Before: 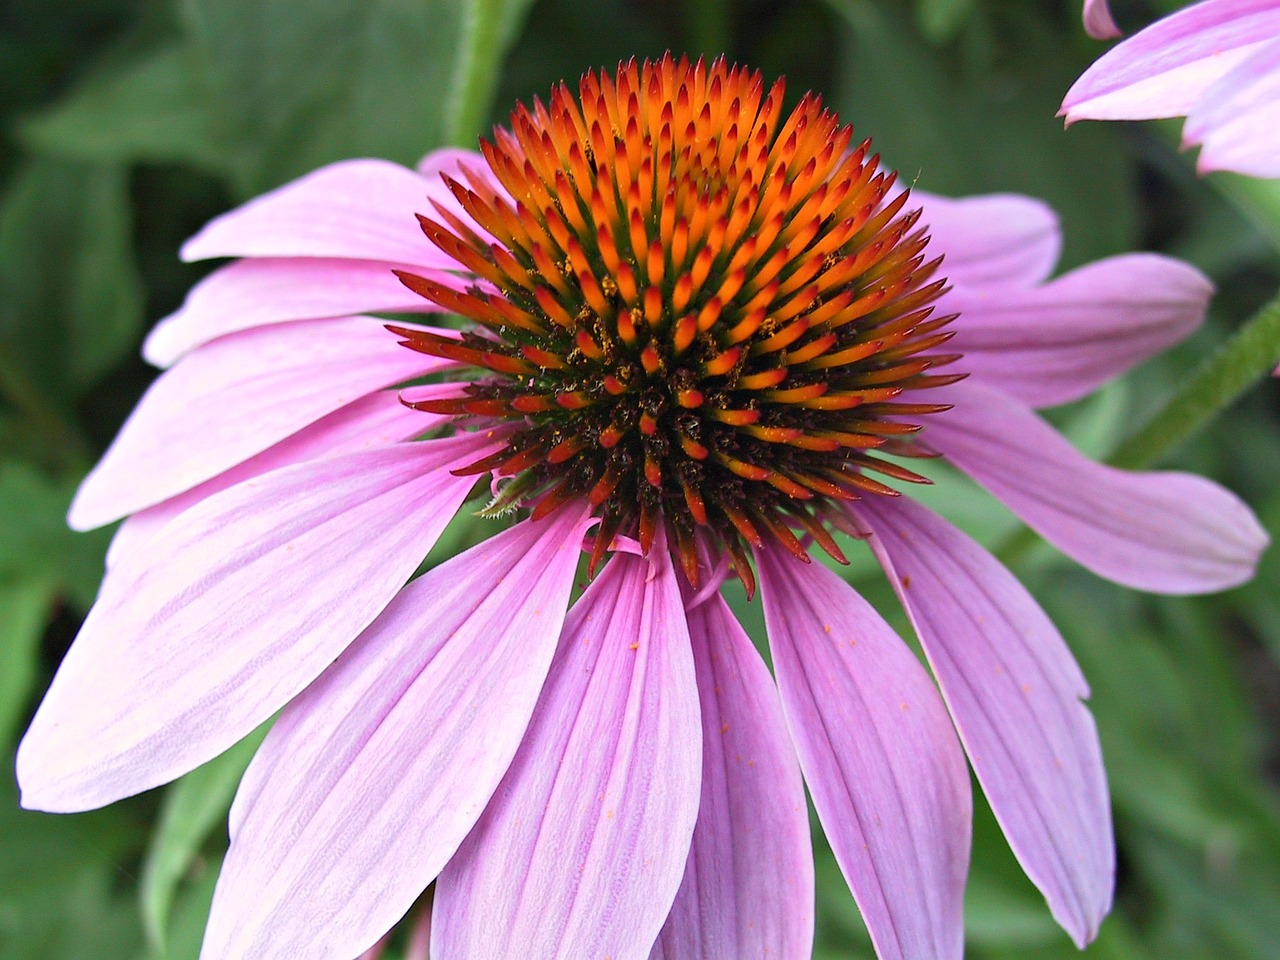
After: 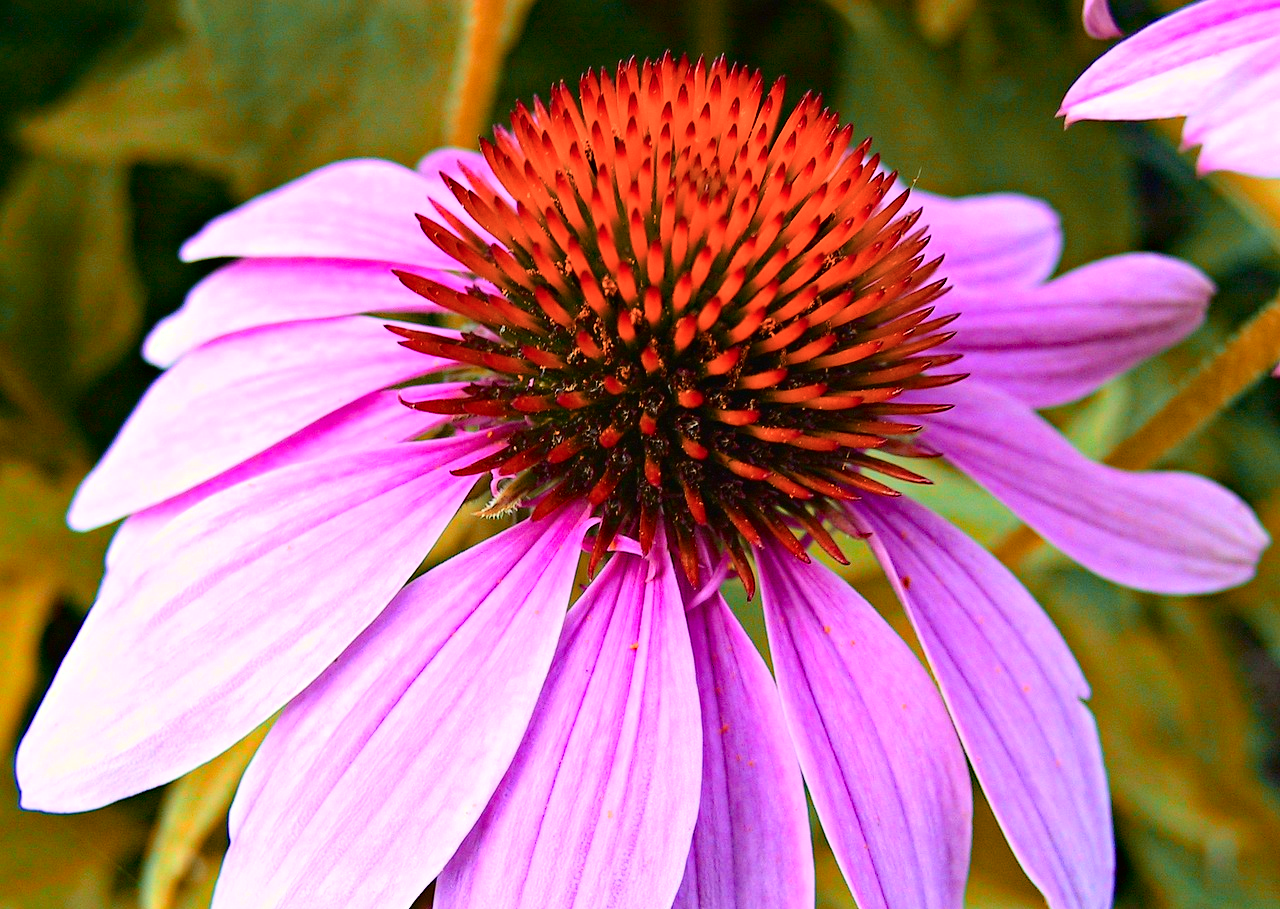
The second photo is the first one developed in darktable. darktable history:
color zones: curves: ch2 [(0, 0.5) (0.084, 0.497) (0.323, 0.335) (0.4, 0.497) (1, 0.5)]
haze removal: strength 0.398, distance 0.218, compatibility mode true
crop and rotate: top 0.007%, bottom 5.258%
tone curve: curves: ch0 [(0, 0.01) (0.052, 0.045) (0.136, 0.133) (0.29, 0.332) (0.453, 0.531) (0.676, 0.751) (0.89, 0.919) (1, 1)]; ch1 [(0, 0) (0.094, 0.081) (0.285, 0.299) (0.385, 0.403) (0.447, 0.429) (0.495, 0.496) (0.544, 0.552) (0.589, 0.612) (0.722, 0.728) (1, 1)]; ch2 [(0, 0) (0.257, 0.217) (0.43, 0.421) (0.498, 0.507) (0.531, 0.544) (0.56, 0.579) (0.625, 0.642) (1, 1)], color space Lab, independent channels, preserve colors none
color balance rgb: perceptual saturation grading › global saturation 30.897%, global vibrance 20%
shadows and highlights: shadows -29.53, highlights 30.26
